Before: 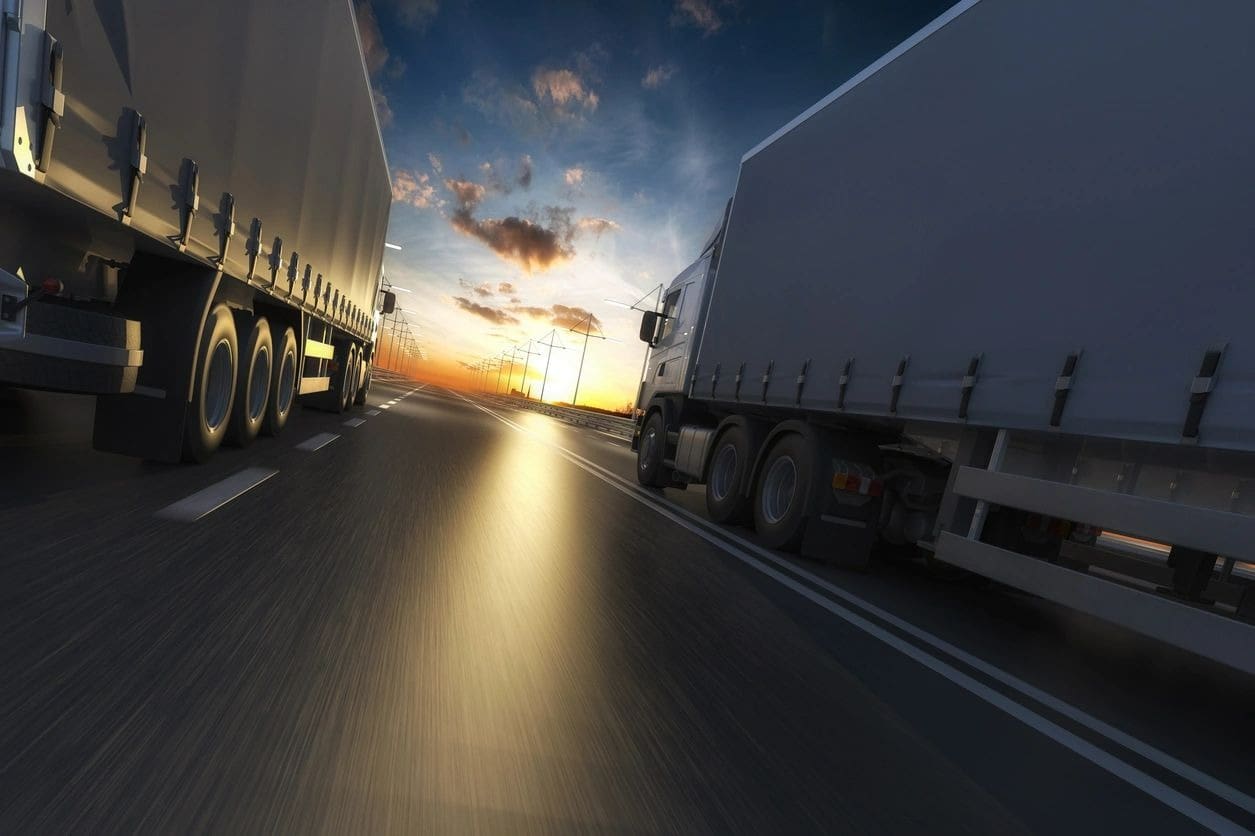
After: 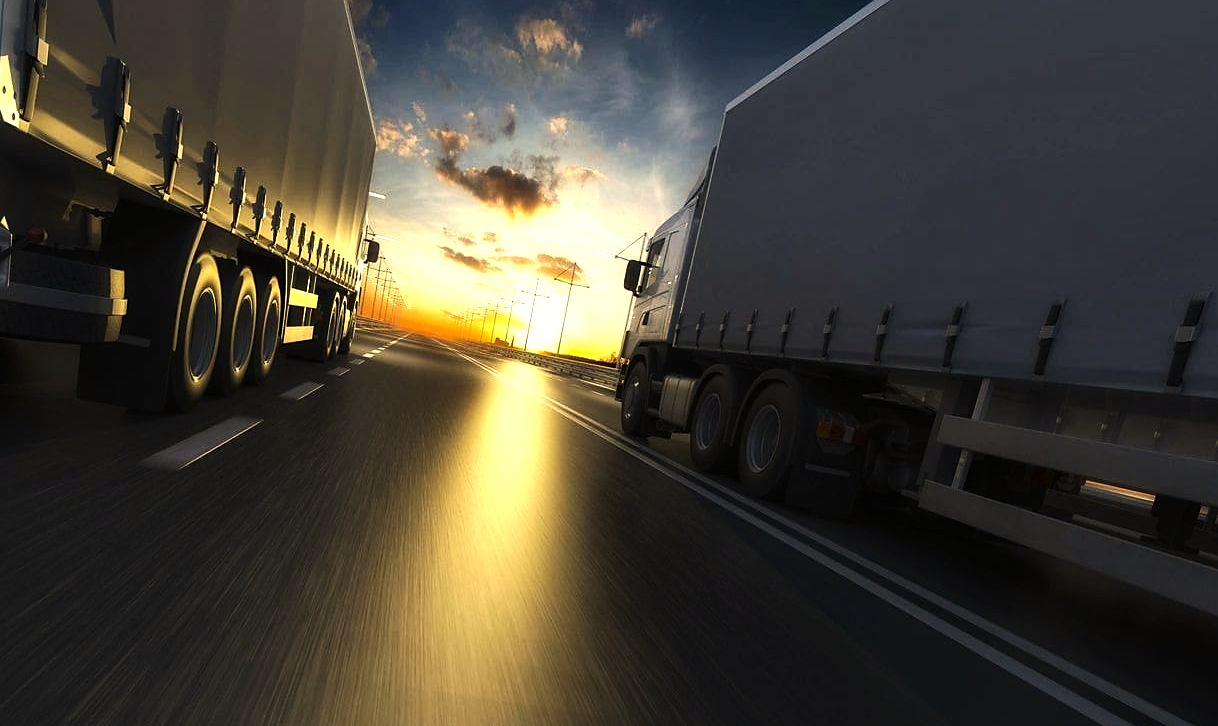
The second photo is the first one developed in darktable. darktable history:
tone equalizer: -8 EV -0.772 EV, -7 EV -0.713 EV, -6 EV -0.616 EV, -5 EV -0.369 EV, -3 EV 0.392 EV, -2 EV 0.6 EV, -1 EV 0.687 EV, +0 EV 0.77 EV, edges refinement/feathering 500, mask exposure compensation -1.57 EV, preserve details no
crop: left 1.311%, top 6.192%, right 1.629%, bottom 6.924%
sharpen: radius 1.556, amount 0.356, threshold 1.652
color correction: highlights a* 2.31, highlights b* 22.55
